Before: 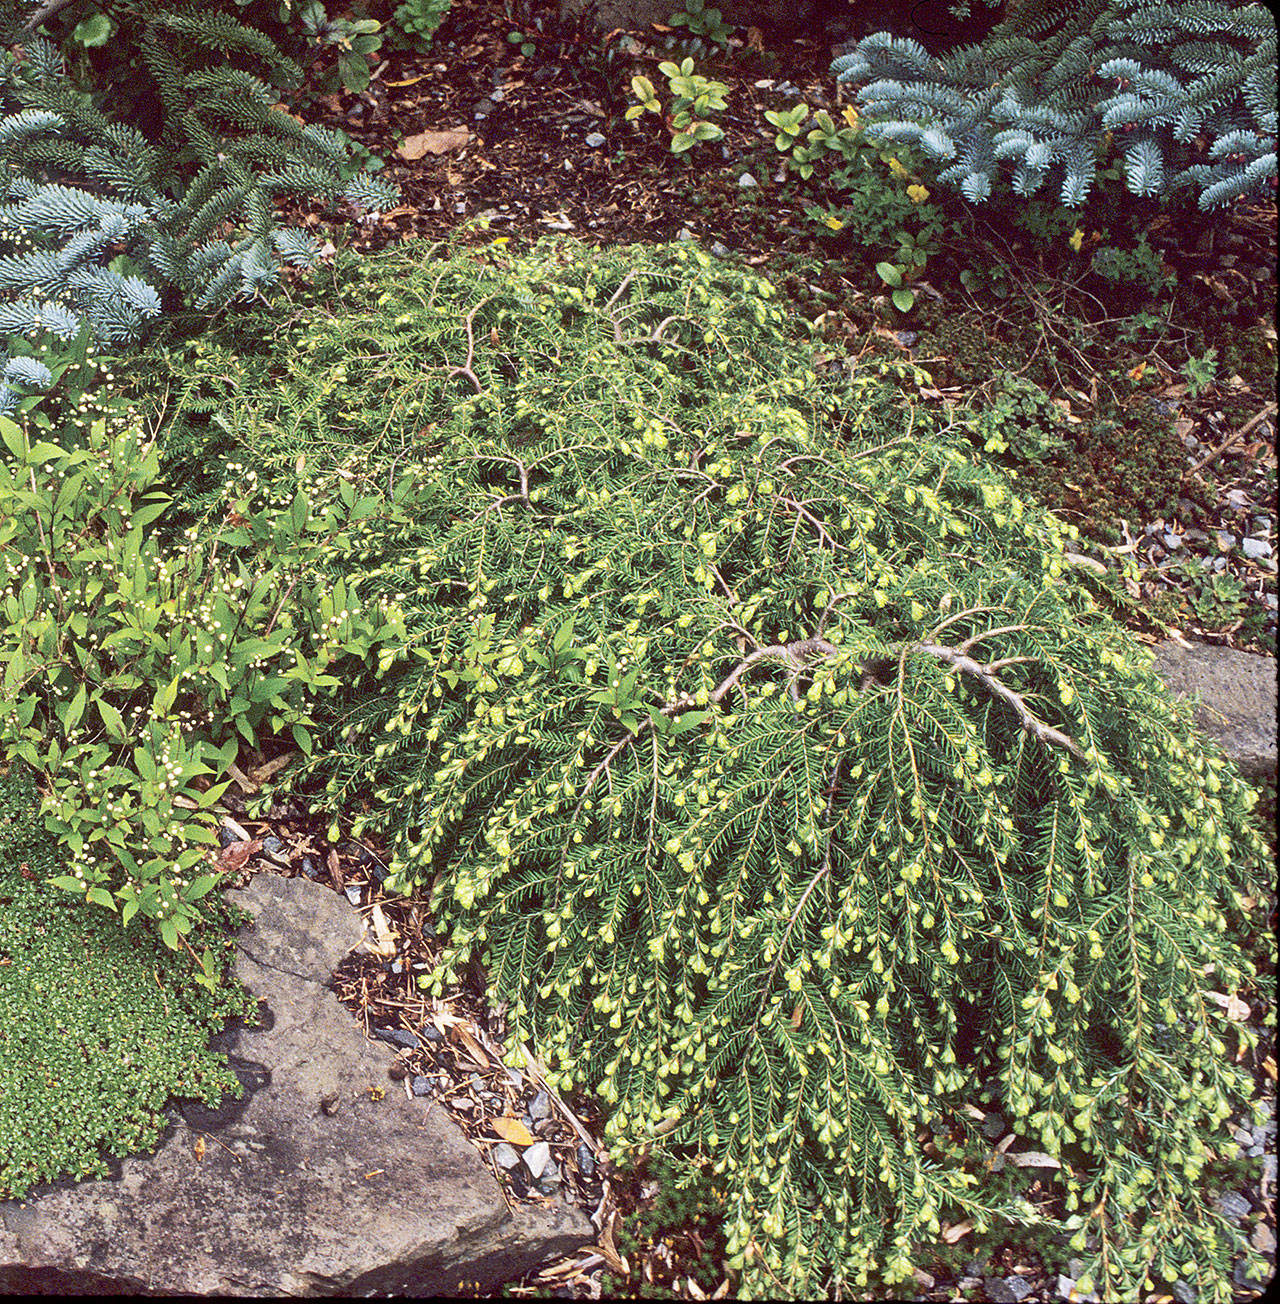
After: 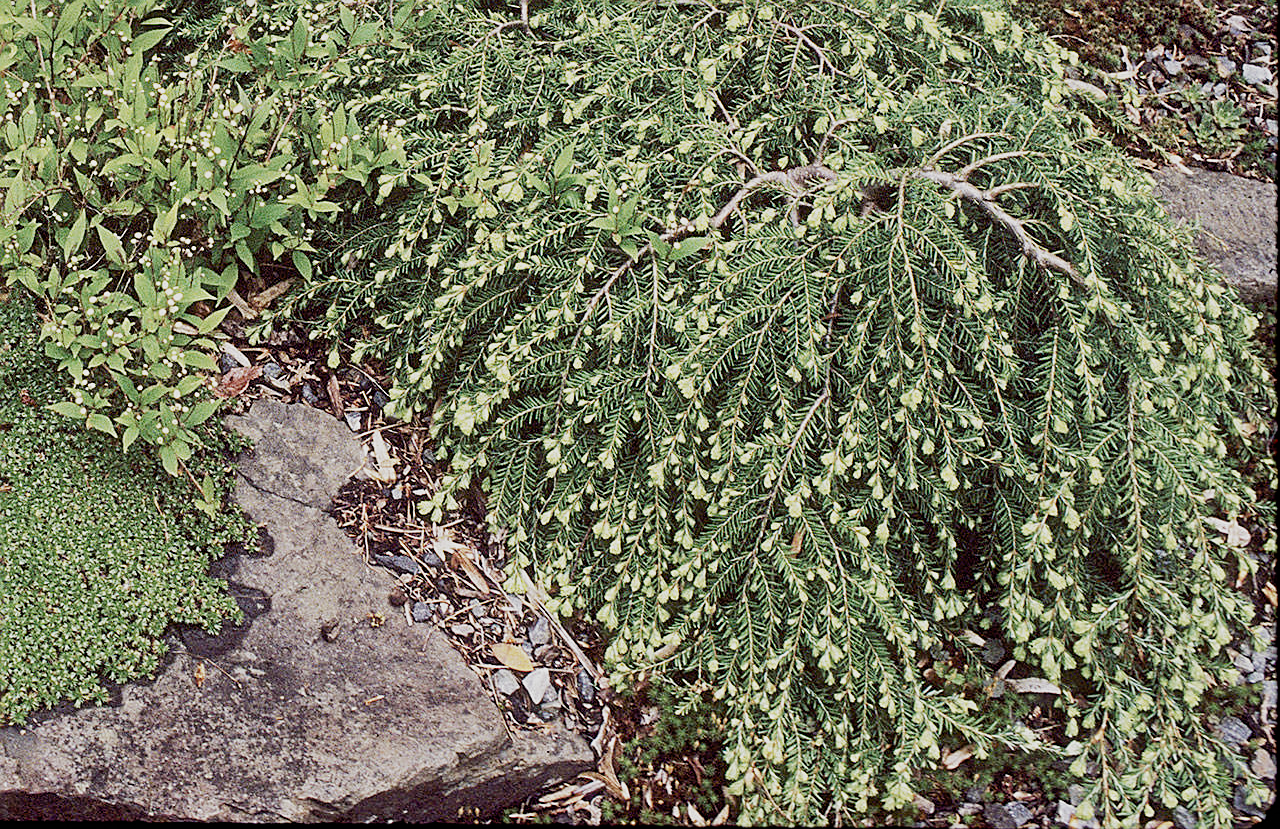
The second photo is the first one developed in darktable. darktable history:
sharpen: on, module defaults
crop and rotate: top 36.413%
filmic rgb: black relative exposure -8.01 EV, white relative exposure 3.83 EV, hardness 4.28, preserve chrominance no, color science v3 (2019), use custom middle-gray values true
